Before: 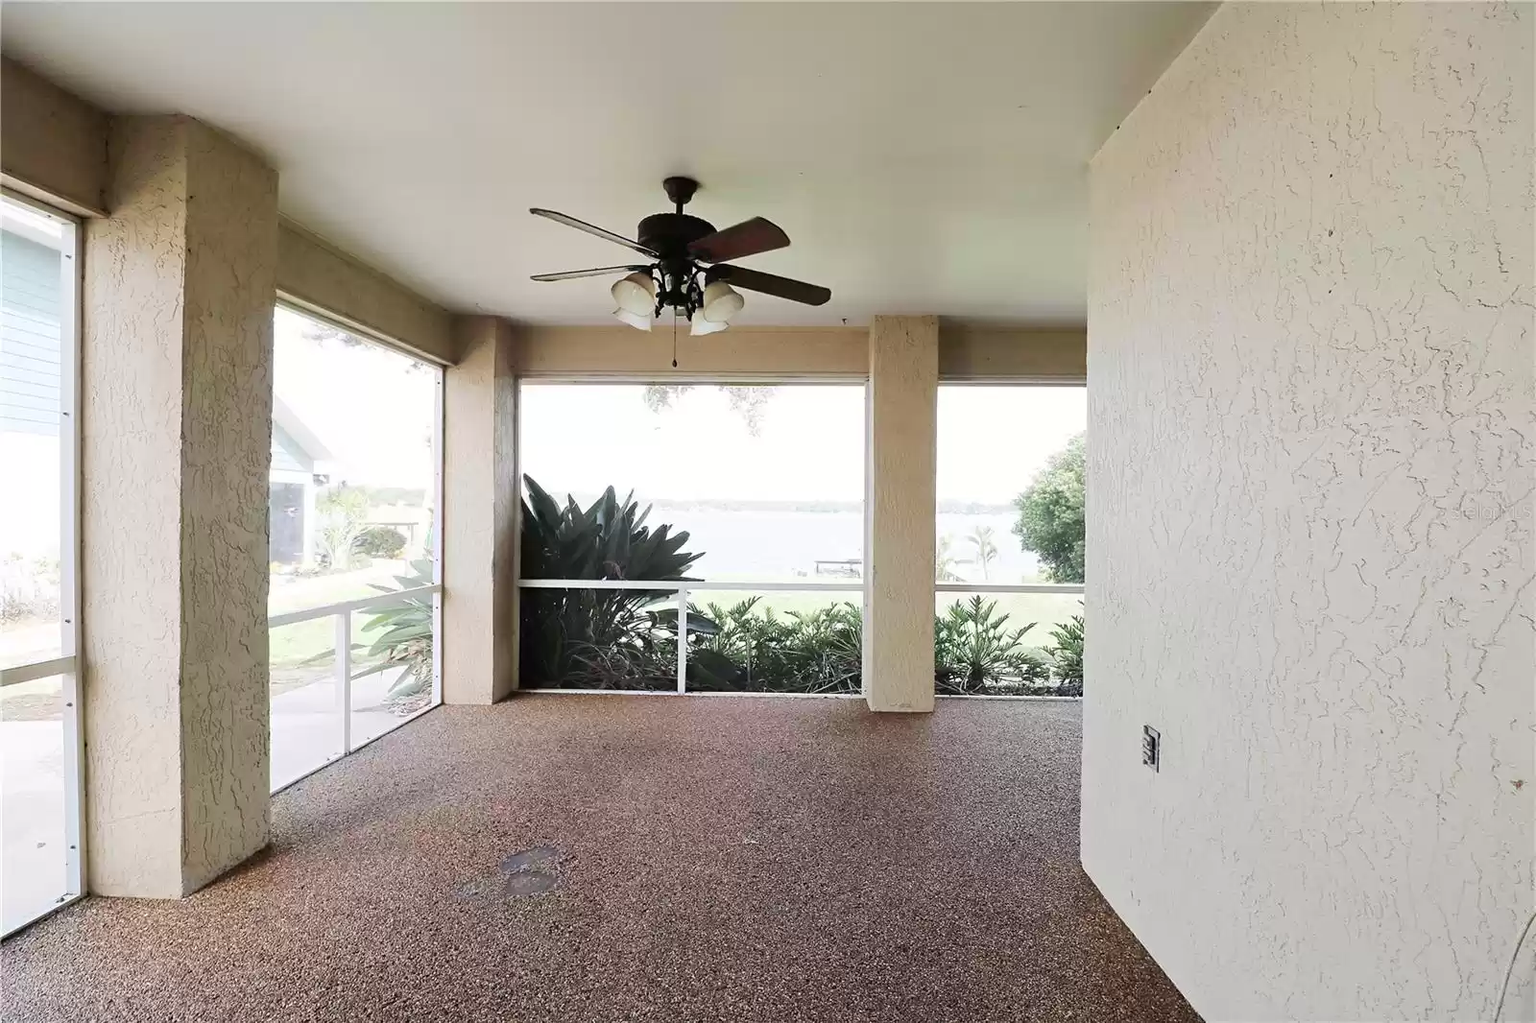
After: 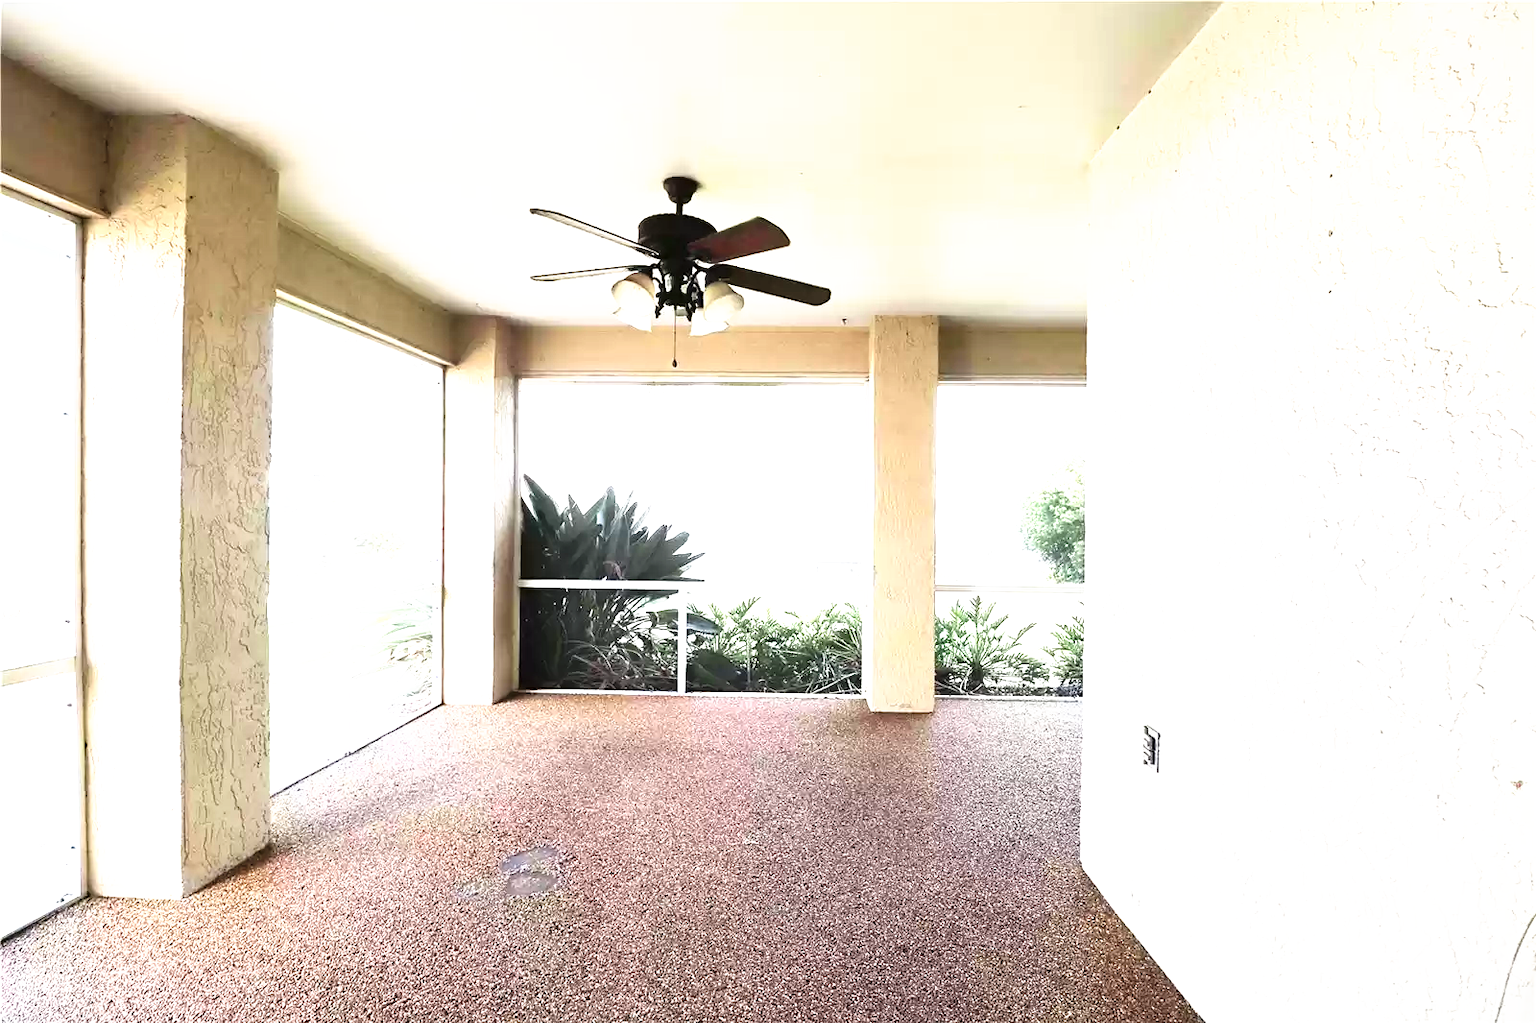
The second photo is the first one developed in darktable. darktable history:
exposure: black level correction 0, exposure 1.104 EV, compensate exposure bias true, compensate highlight preservation false
tone curve: curves: ch0 [(0, 0) (0.003, 0.002) (0.011, 0.009) (0.025, 0.02) (0.044, 0.036) (0.069, 0.057) (0.1, 0.081) (0.136, 0.115) (0.177, 0.153) (0.224, 0.202) (0.277, 0.264) (0.335, 0.333) (0.399, 0.409) (0.468, 0.491) (0.543, 0.58) (0.623, 0.675) (0.709, 0.777) (0.801, 0.88) (0.898, 0.98) (1, 1)], preserve colors none
